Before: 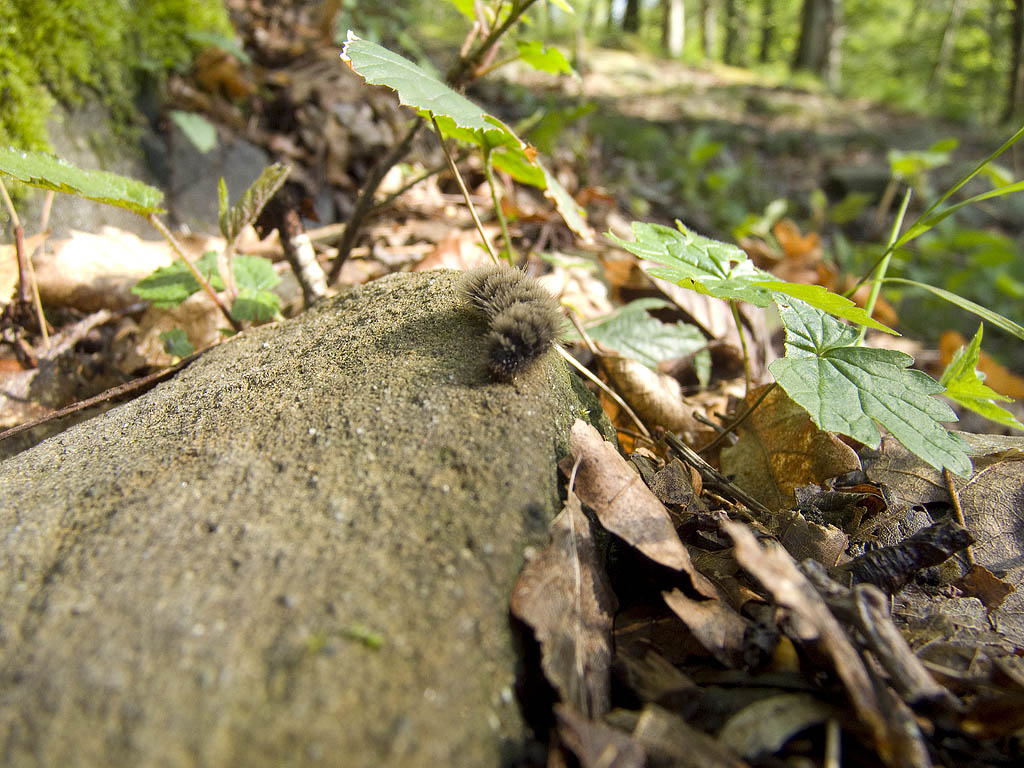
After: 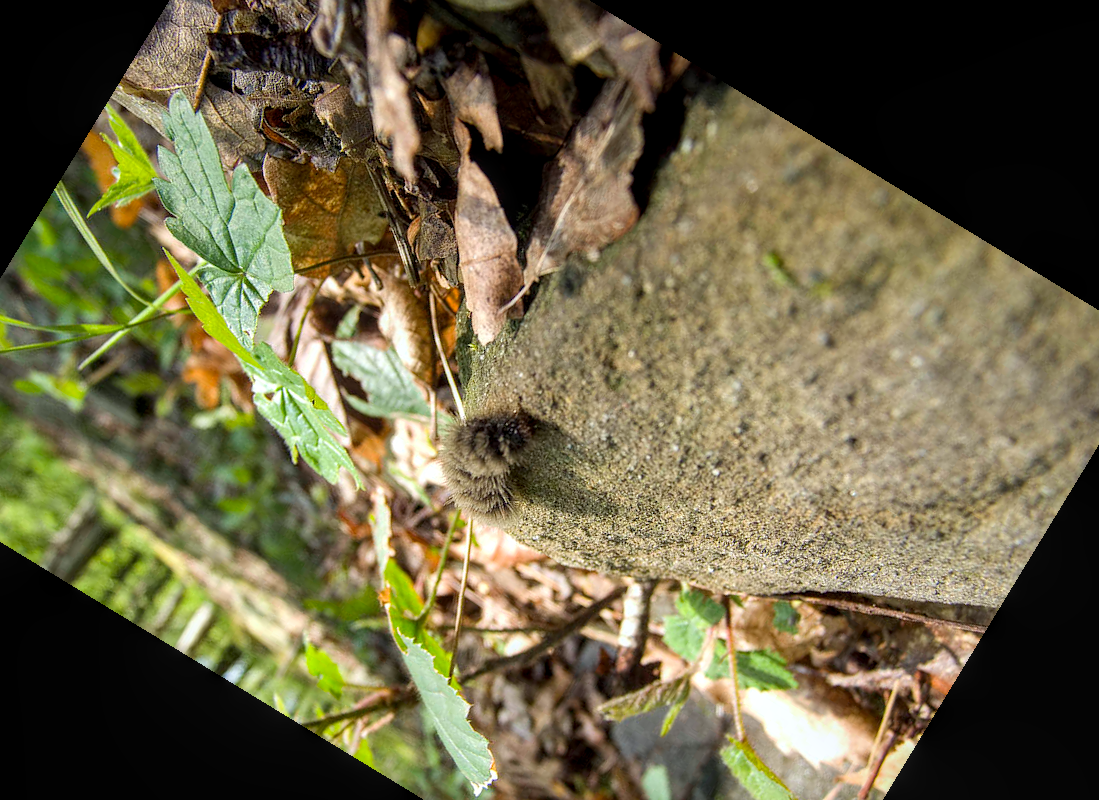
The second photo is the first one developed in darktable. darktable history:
rotate and perspective: automatic cropping original format, crop left 0, crop top 0
crop and rotate: angle 148.68°, left 9.111%, top 15.603%, right 4.588%, bottom 17.041%
white balance: red 0.982, blue 1.018
local contrast: on, module defaults
